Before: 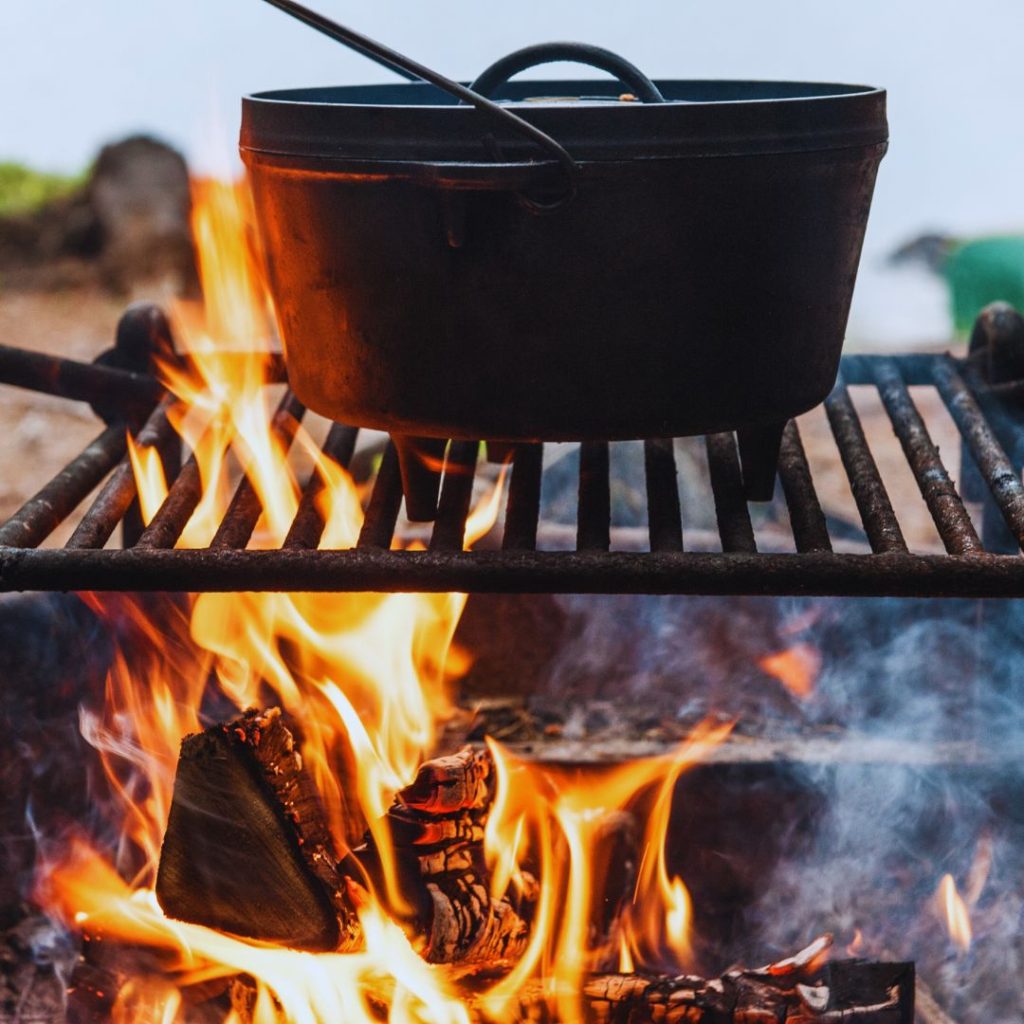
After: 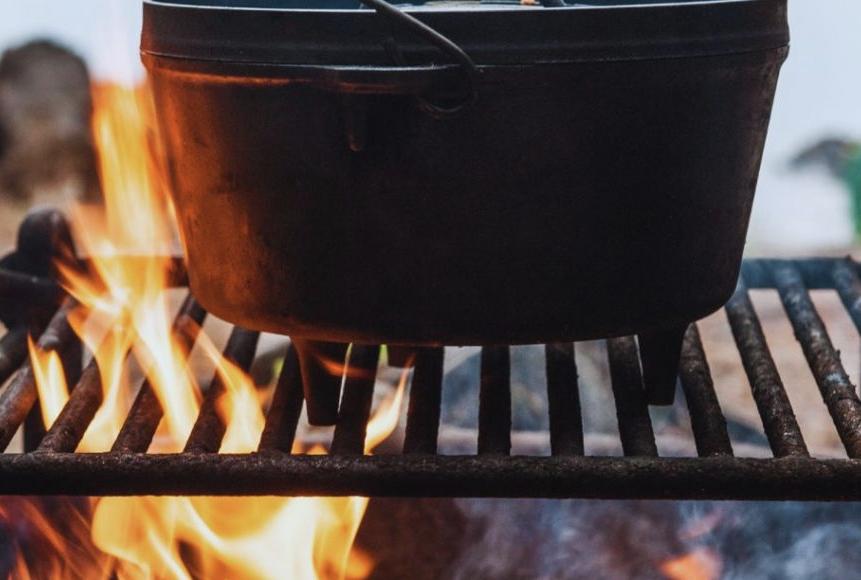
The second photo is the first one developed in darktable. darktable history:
color correction: highlights b* 0.025, saturation 0.811
crop and rotate: left 9.691%, top 9.448%, right 6.207%, bottom 33.904%
